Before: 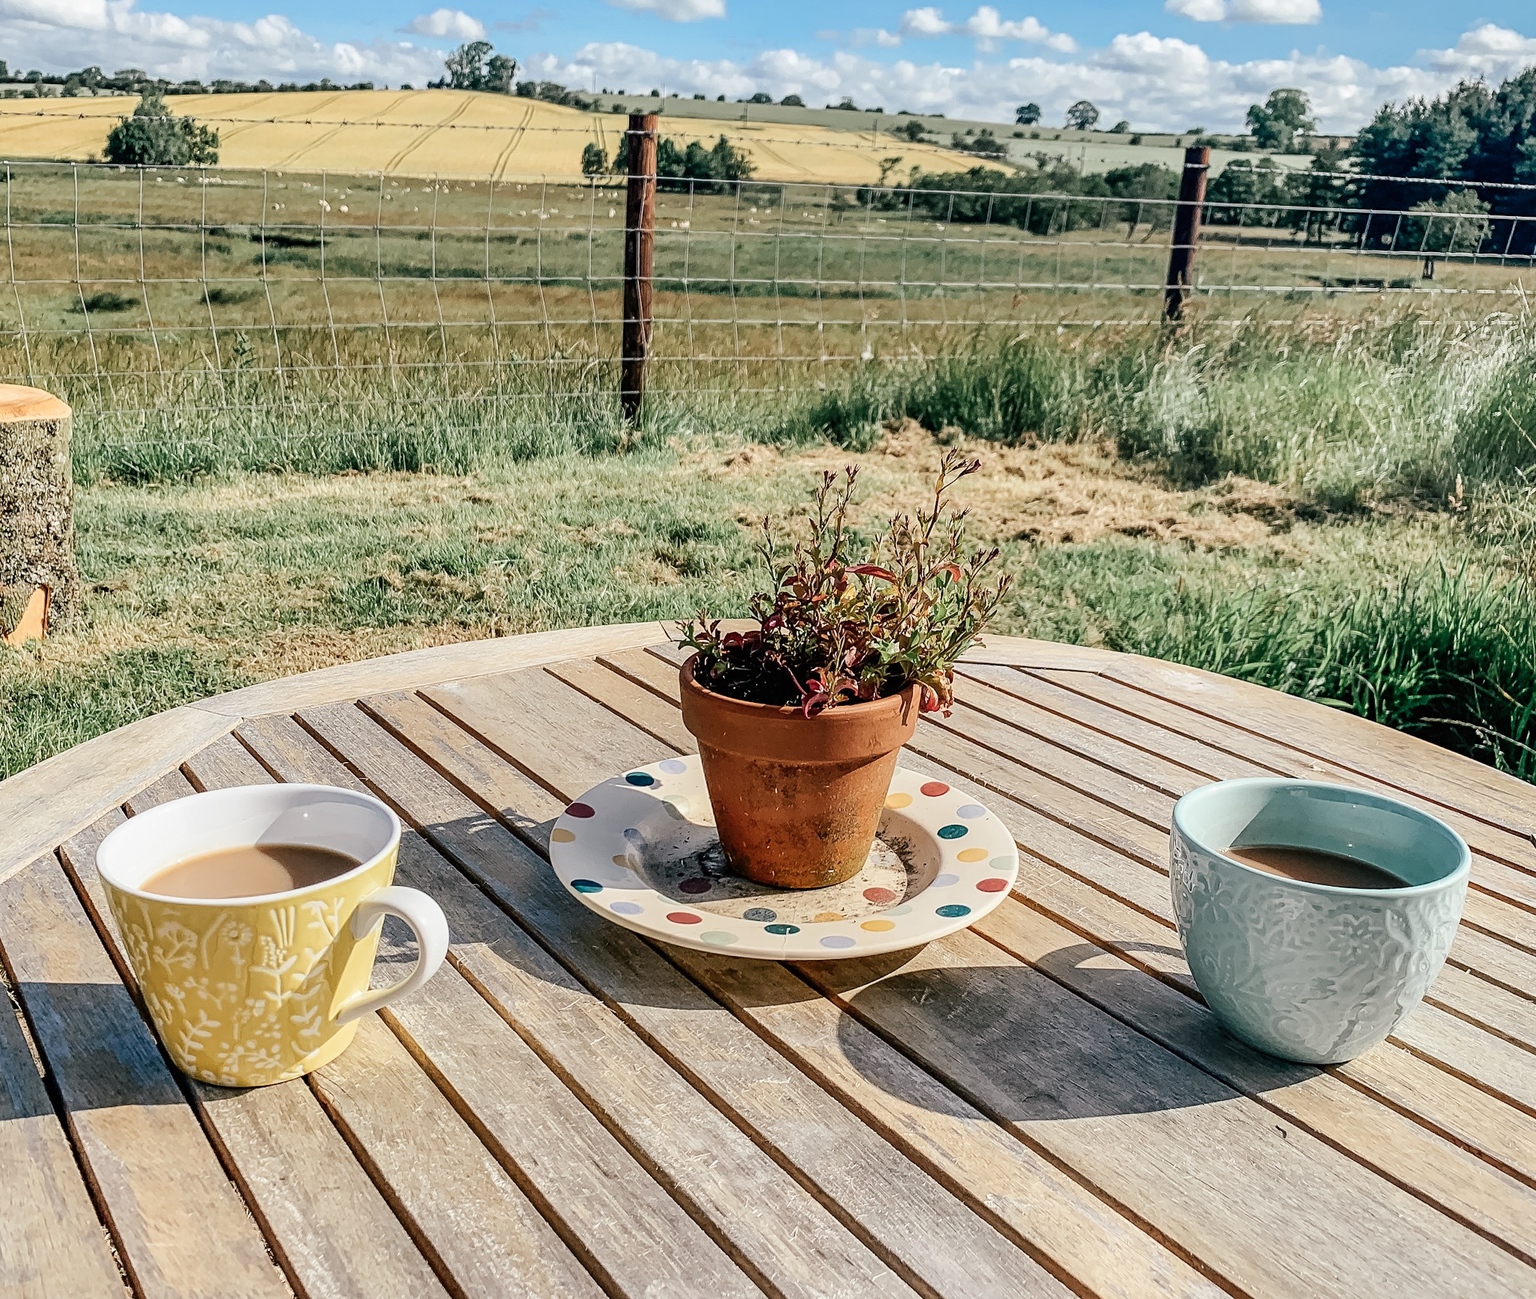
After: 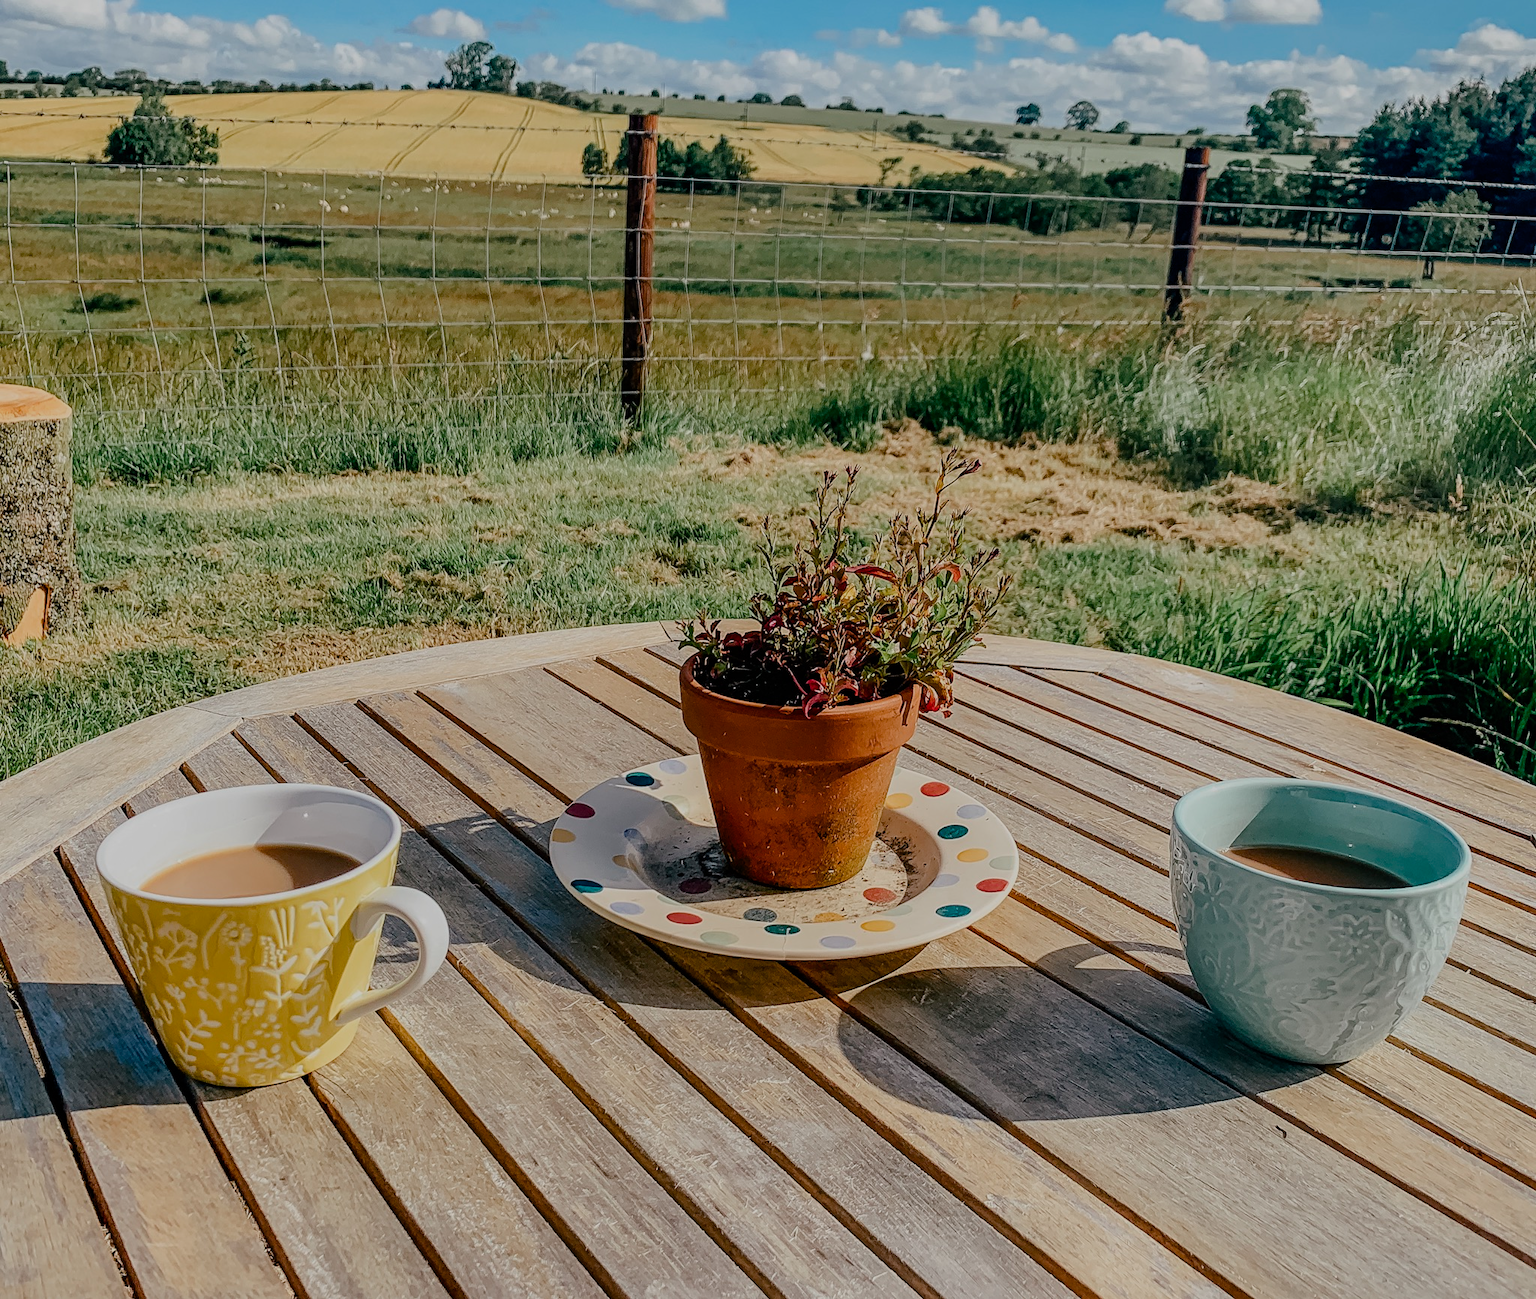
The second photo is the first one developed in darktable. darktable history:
exposure: black level correction 0, exposure -0.766 EV, compensate highlight preservation false
color balance rgb: perceptual saturation grading › global saturation 20%, perceptual saturation grading › highlights -25%, perceptual saturation grading › shadows 25%
